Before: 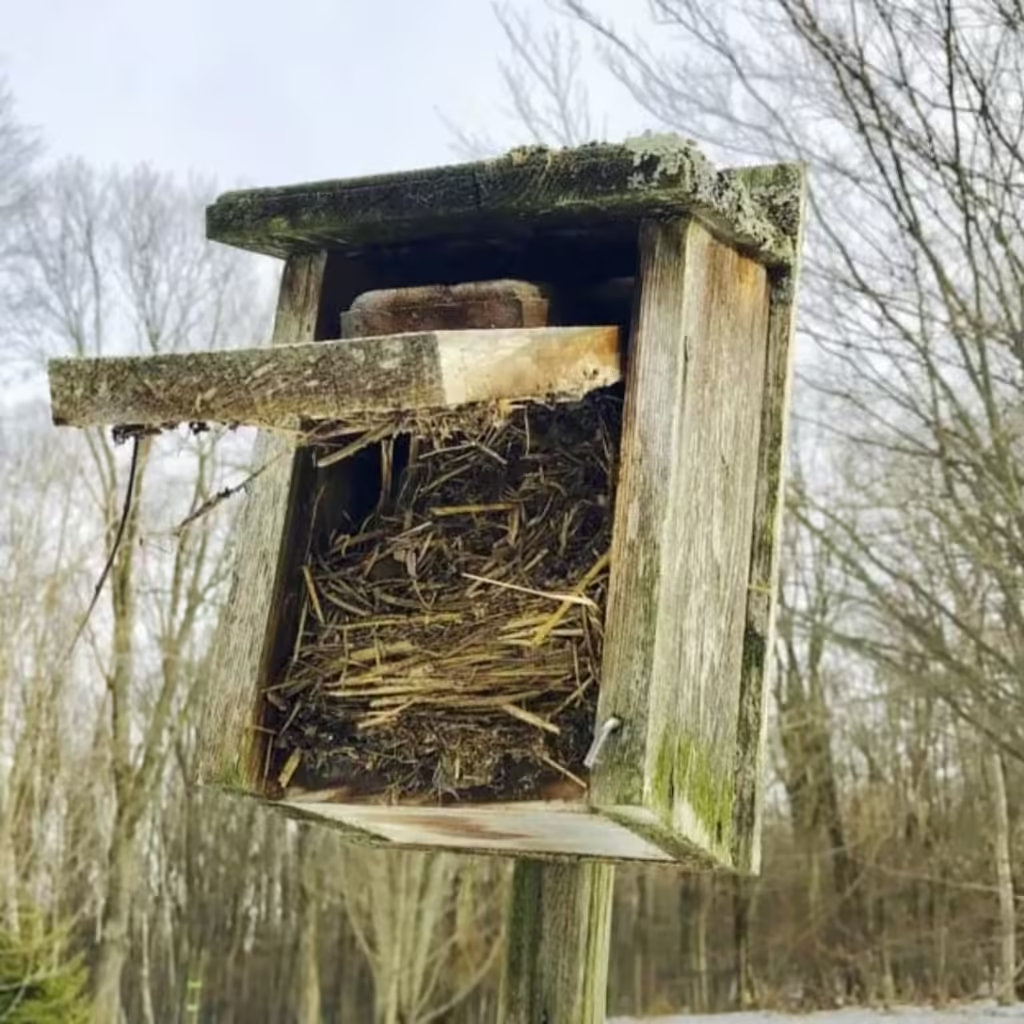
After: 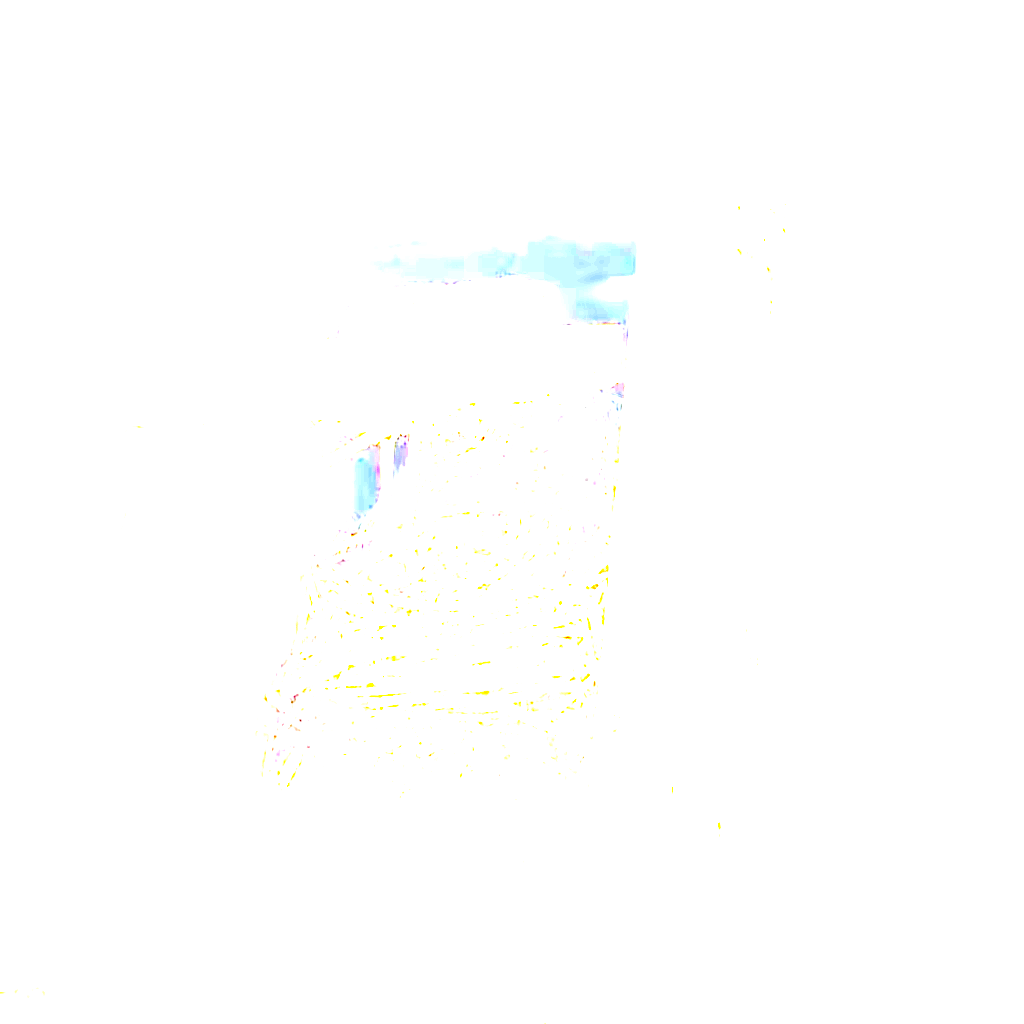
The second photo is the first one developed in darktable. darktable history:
exposure: exposure 7.908 EV, compensate exposure bias true, compensate highlight preservation false
